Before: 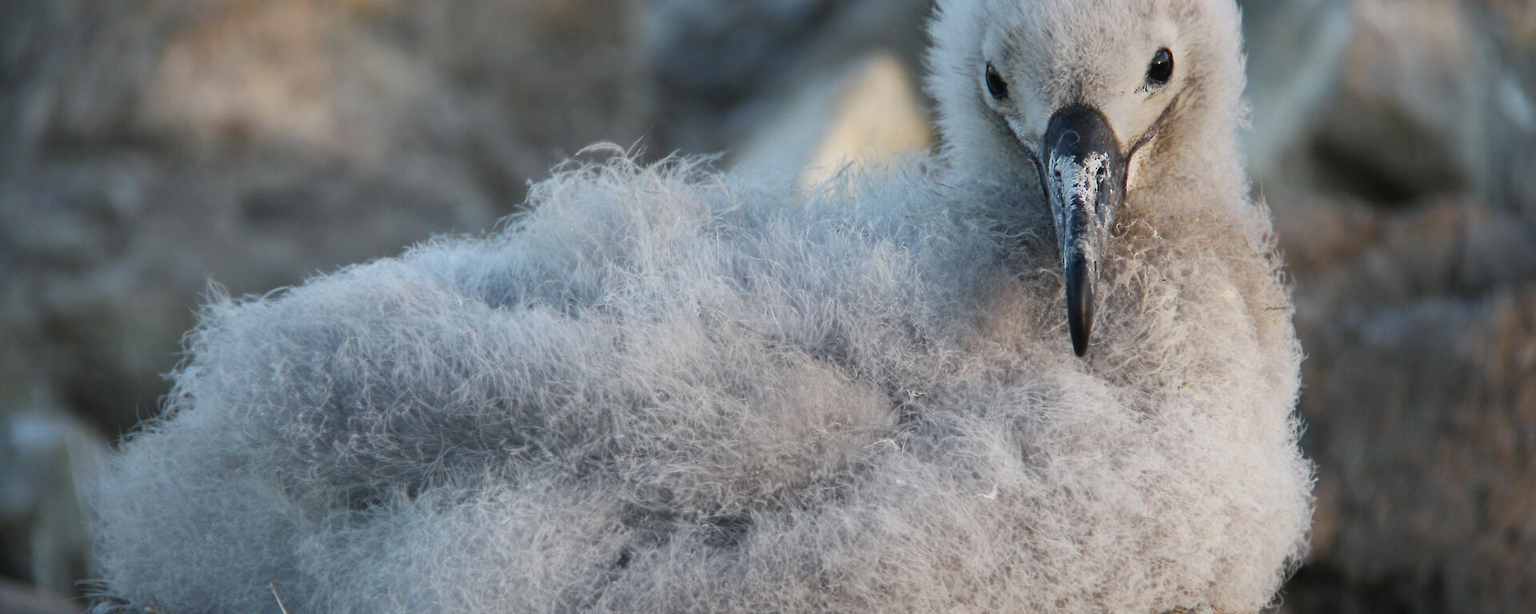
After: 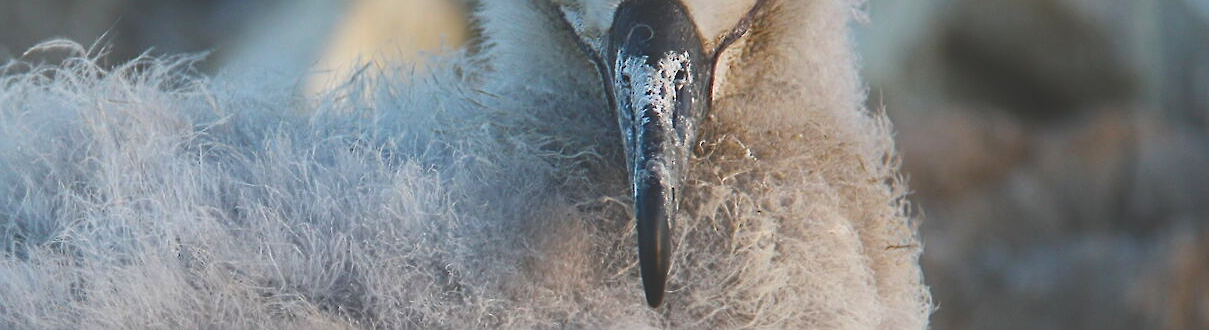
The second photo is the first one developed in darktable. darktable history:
shadows and highlights: shadows 22.68, highlights -49.1, highlights color adjustment 39.18%, soften with gaussian
sharpen: on, module defaults
crop: left 36.276%, top 18.17%, right 0.715%, bottom 38.775%
color balance rgb: perceptual saturation grading › global saturation 30.478%, saturation formula JzAzBz (2021)
exposure: black level correction -0.028, compensate exposure bias true, compensate highlight preservation false
